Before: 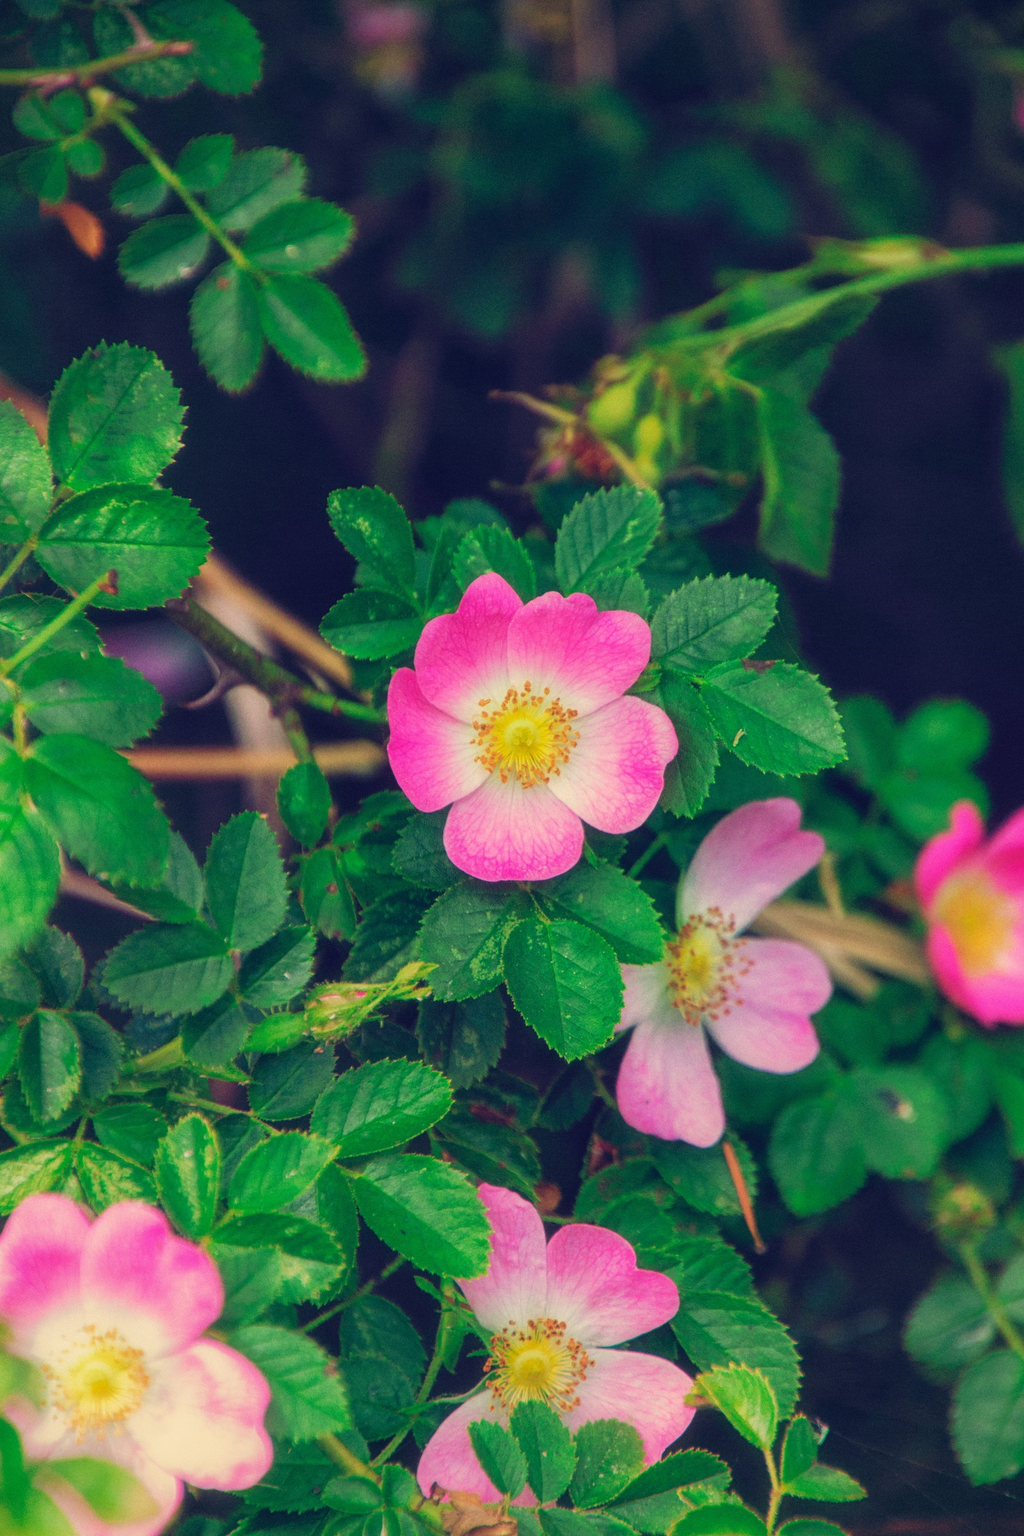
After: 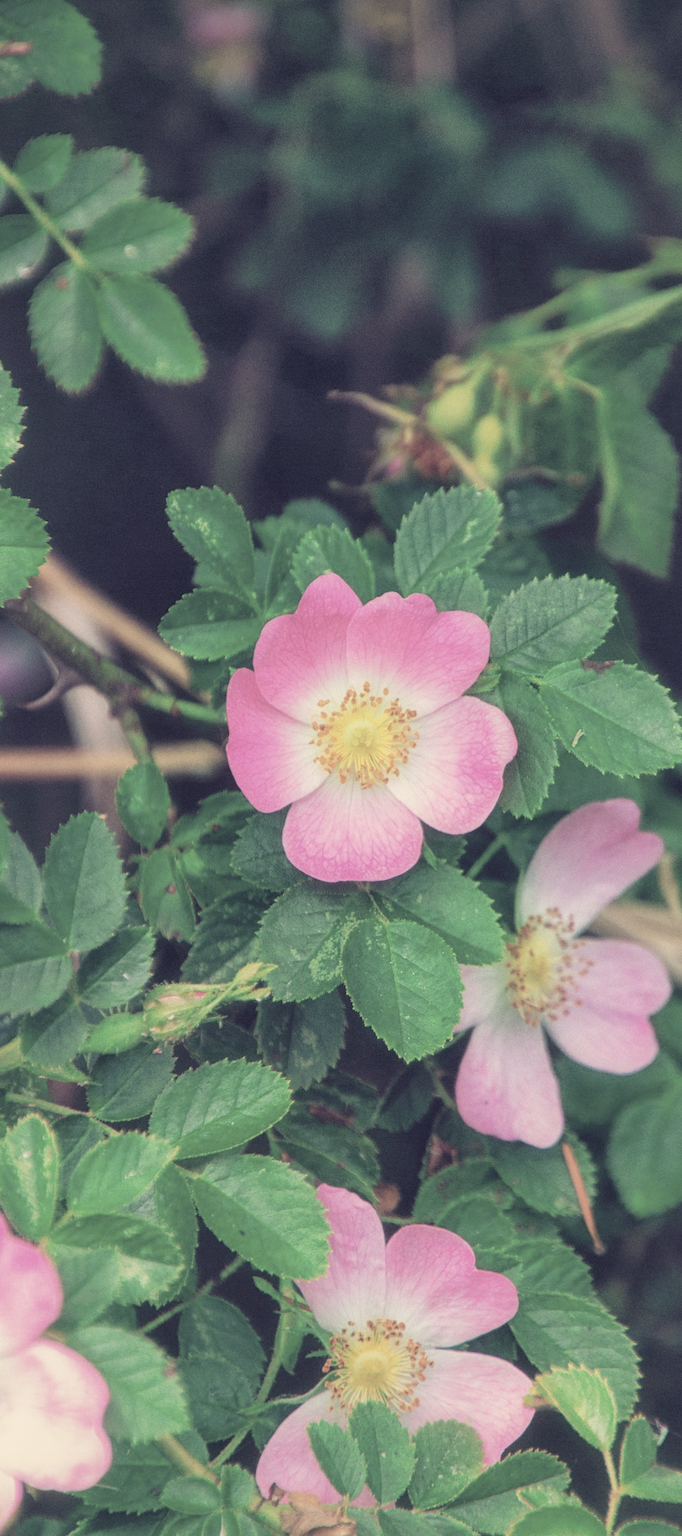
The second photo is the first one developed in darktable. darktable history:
shadows and highlights: shadows 43.06, highlights 6.94
contrast brightness saturation: brightness 0.18, saturation -0.5
crop and rotate: left 15.754%, right 17.579%
